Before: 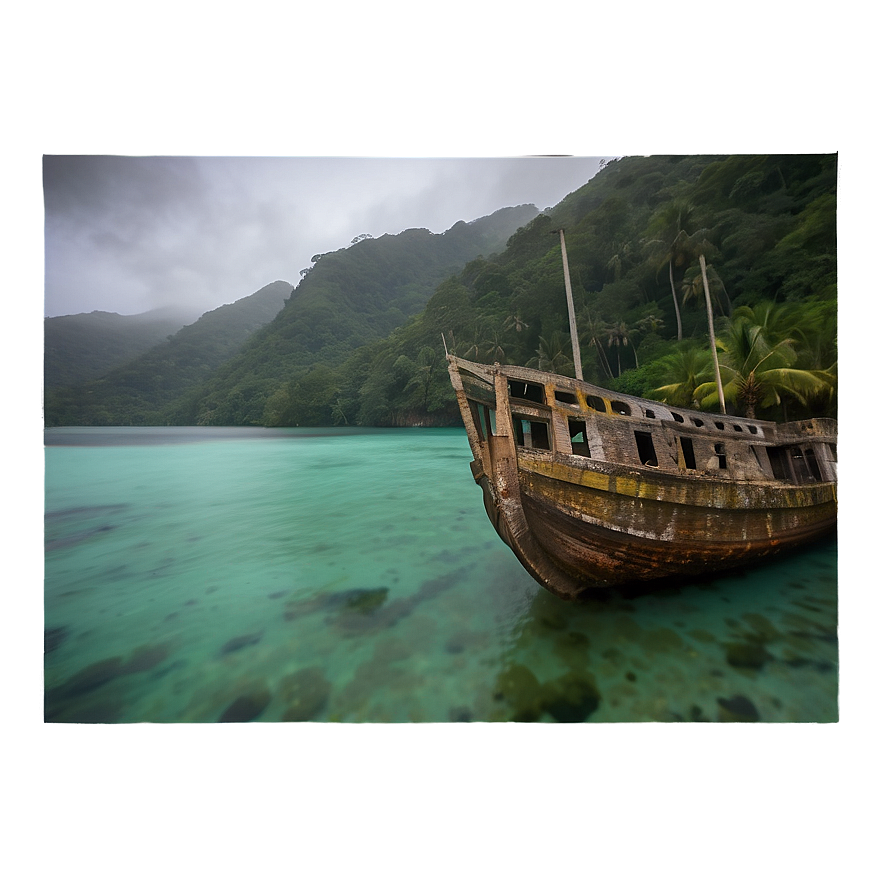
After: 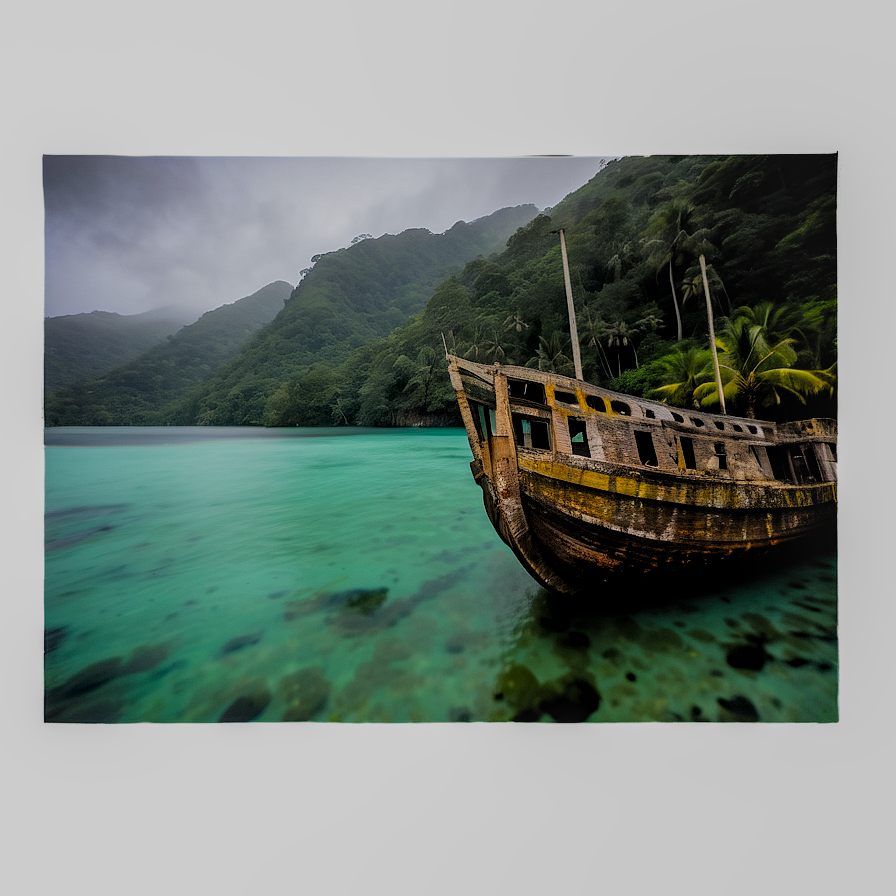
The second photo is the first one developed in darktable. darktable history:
local contrast: detail 130%
filmic rgb: black relative exposure -4.4 EV, white relative exposure 5 EV, threshold 3 EV, hardness 2.23, latitude 40.06%, contrast 1.15, highlights saturation mix 10%, shadows ↔ highlights balance 1.04%, preserve chrominance RGB euclidean norm (legacy), color science v4 (2020), enable highlight reconstruction true
